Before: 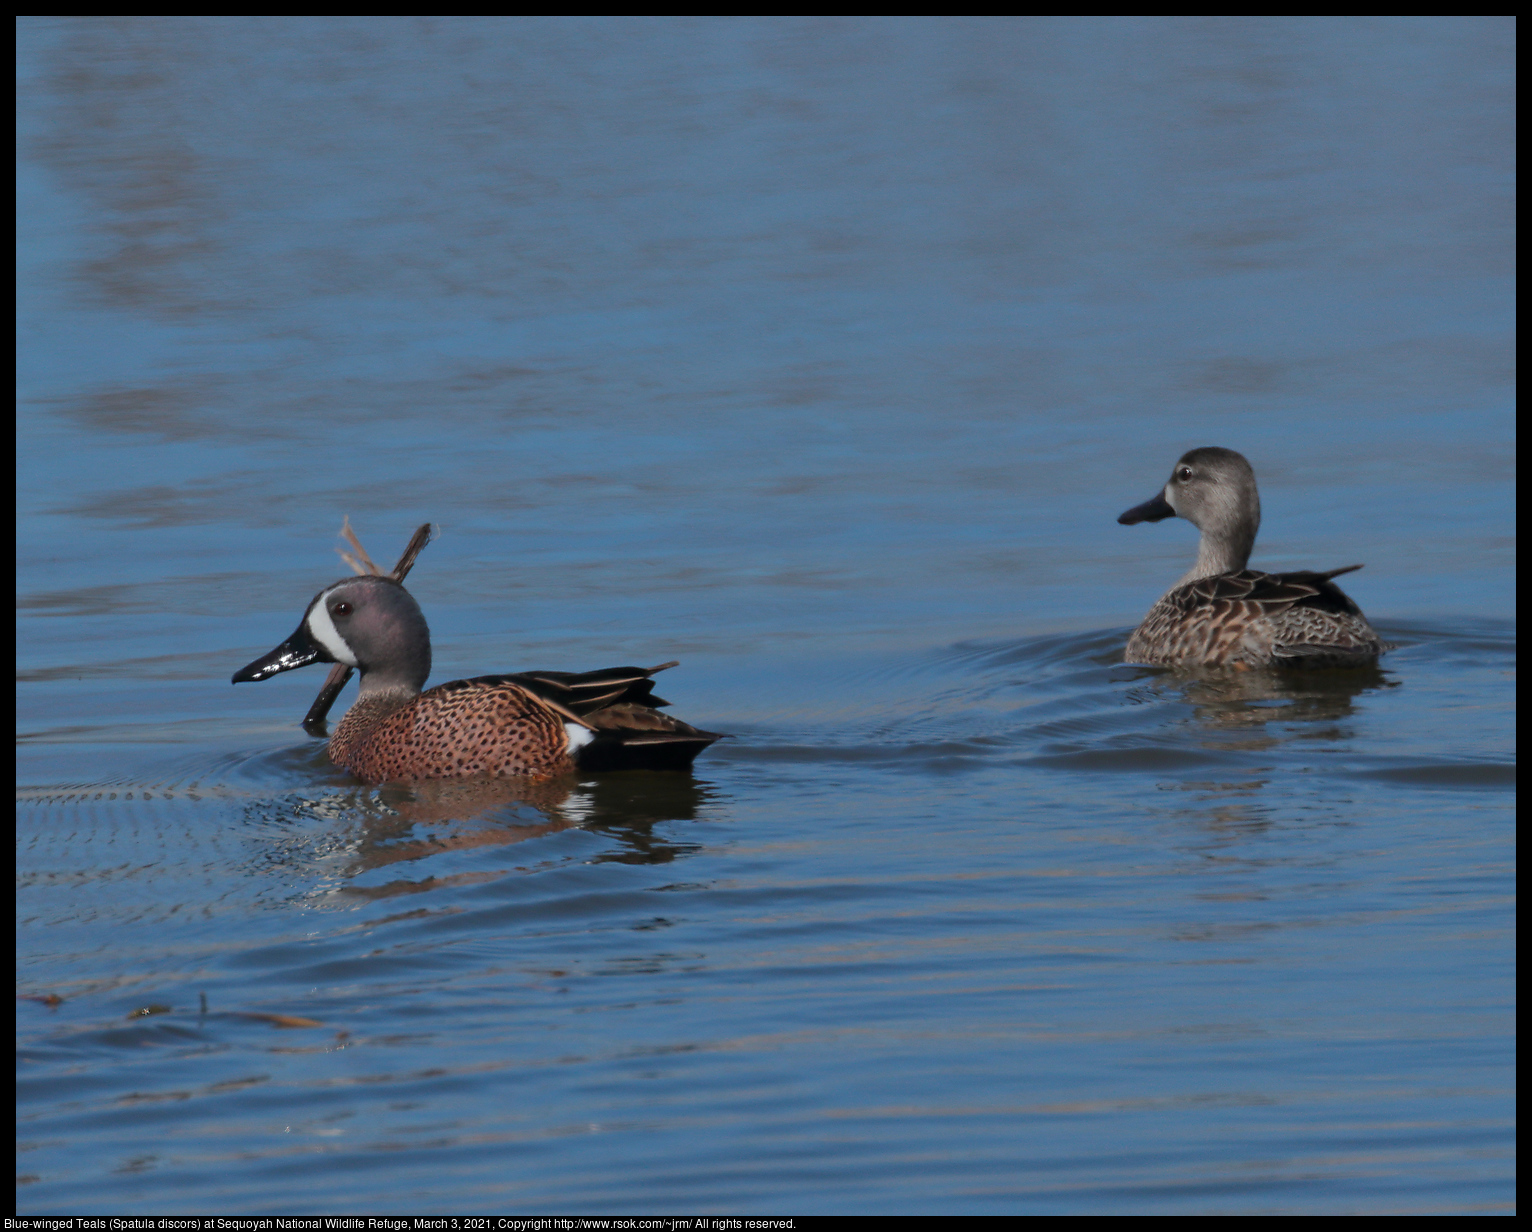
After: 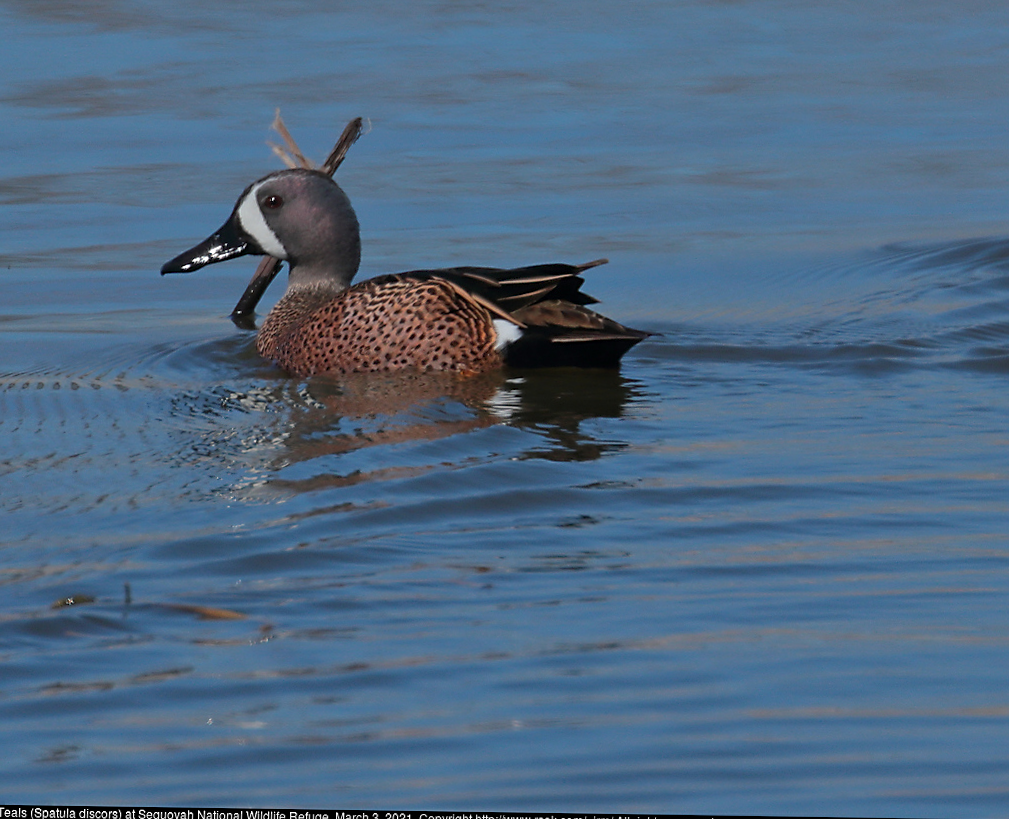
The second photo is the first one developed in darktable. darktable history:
crop and rotate: angle -0.848°, left 3.756%, top 32.287%, right 29.143%
sharpen: on, module defaults
